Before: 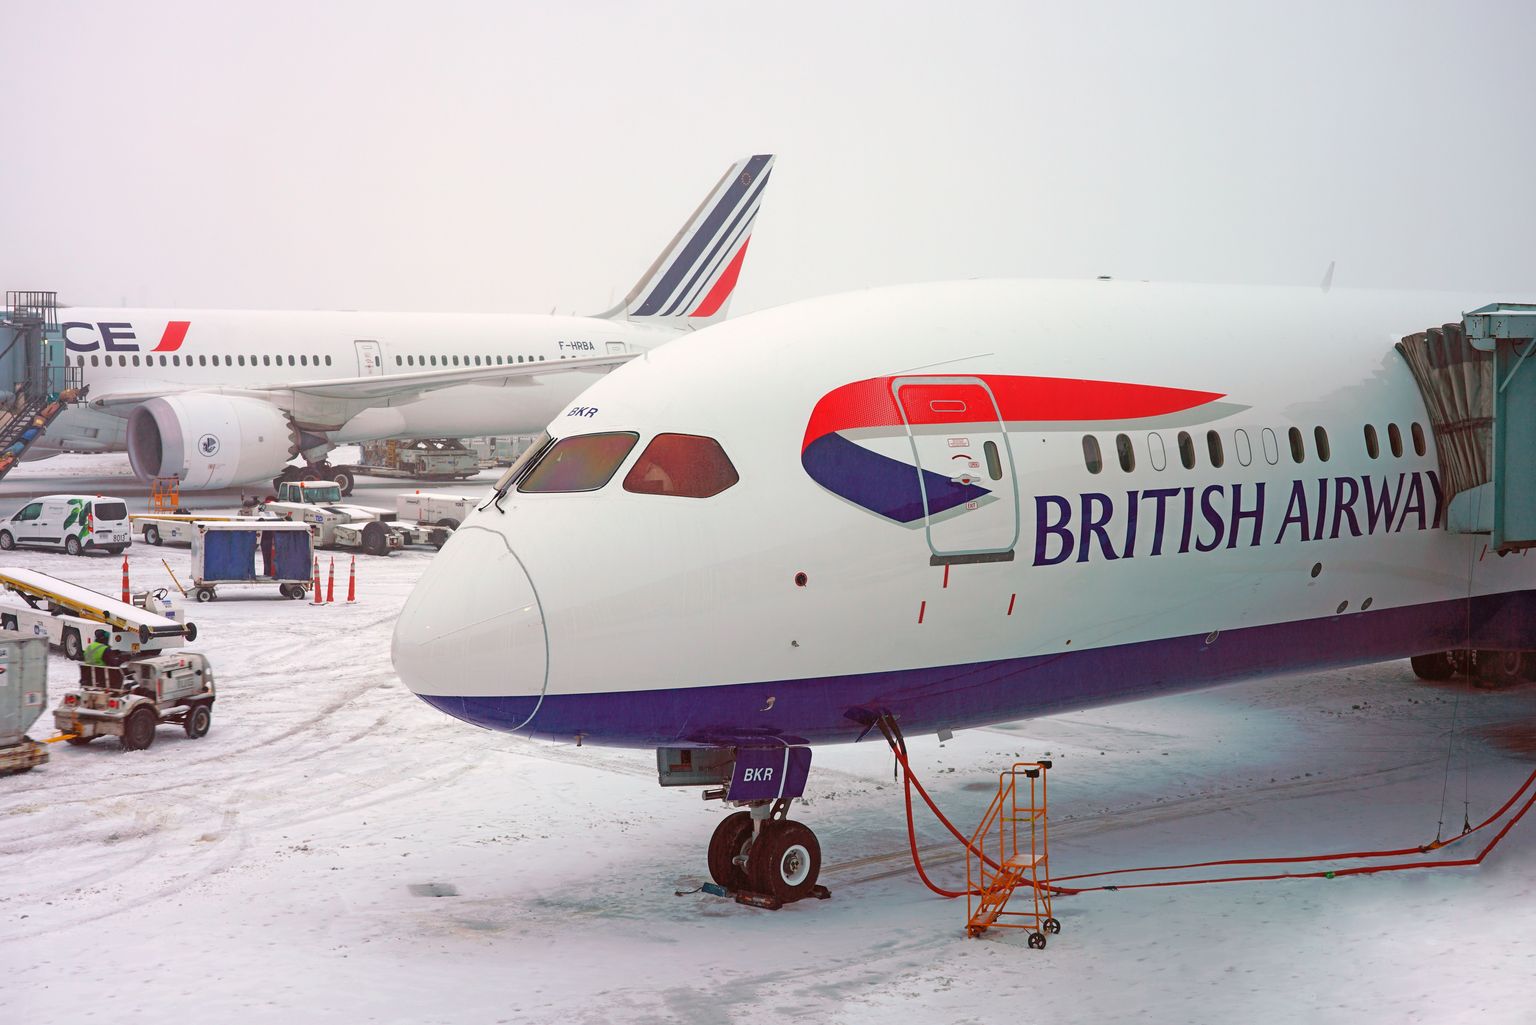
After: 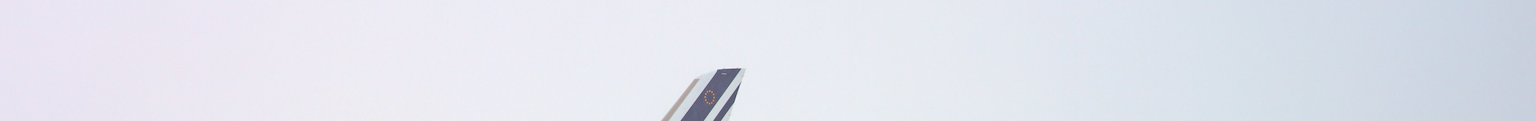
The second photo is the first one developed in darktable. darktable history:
white balance: red 0.98, blue 1.034
crop and rotate: left 9.644%, top 9.491%, right 6.021%, bottom 80.509%
